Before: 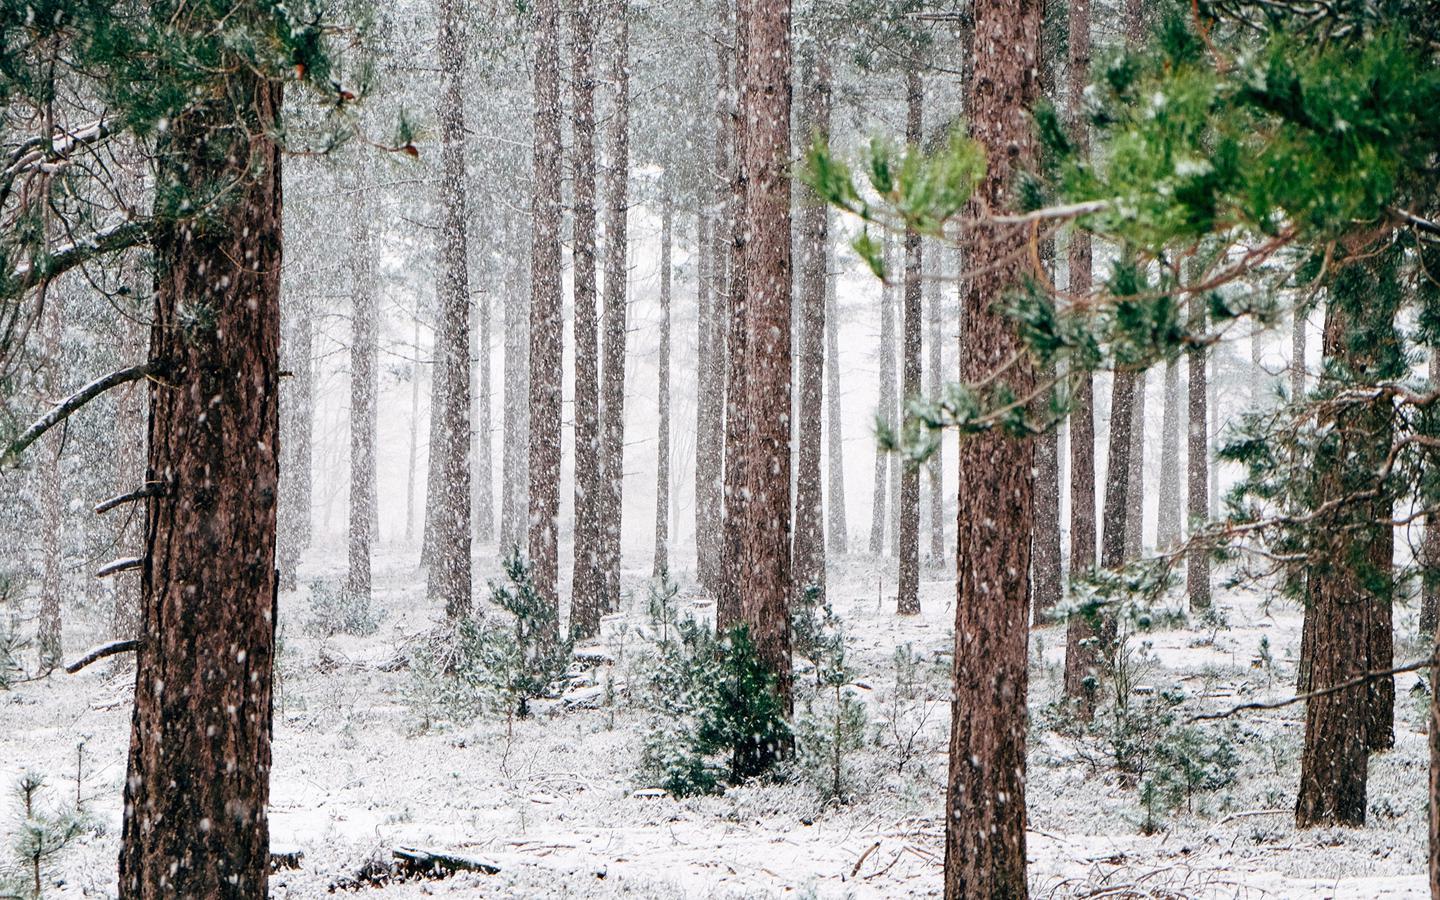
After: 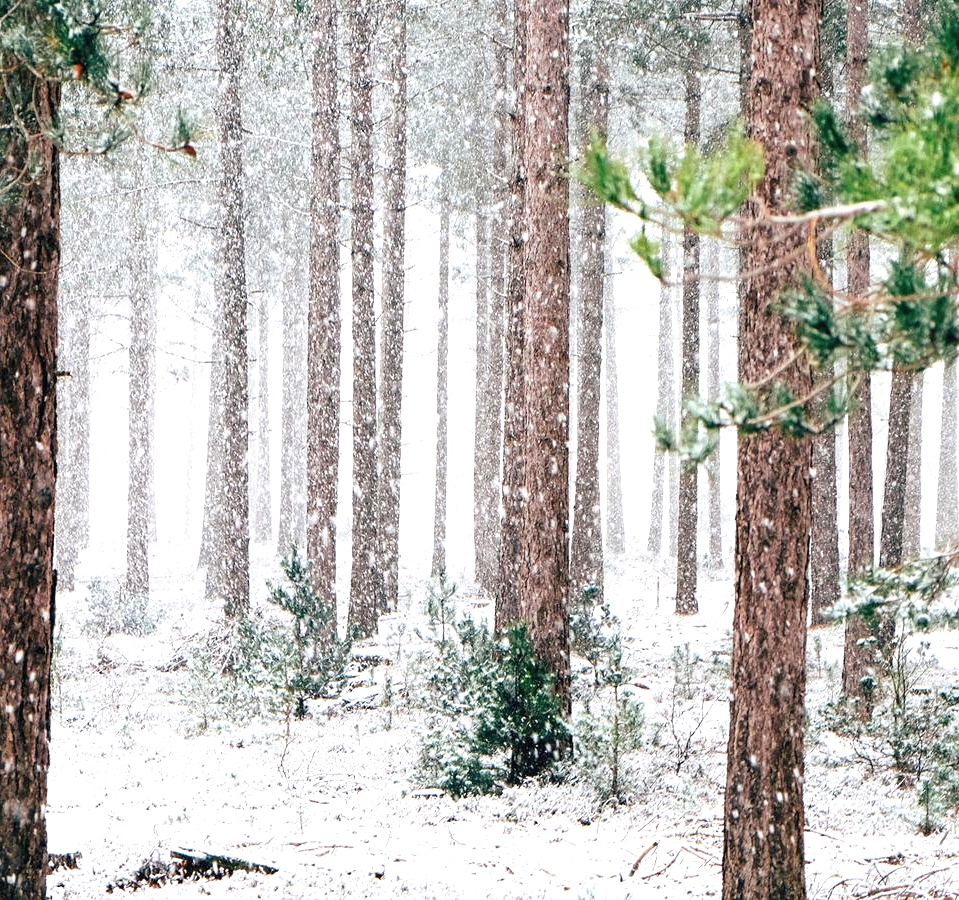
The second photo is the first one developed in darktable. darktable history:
crop: left 15.421%, right 17.921%
exposure: exposure 0.601 EV, compensate highlight preservation false
contrast brightness saturation: contrast 0.047, brightness 0.056, saturation 0.012
